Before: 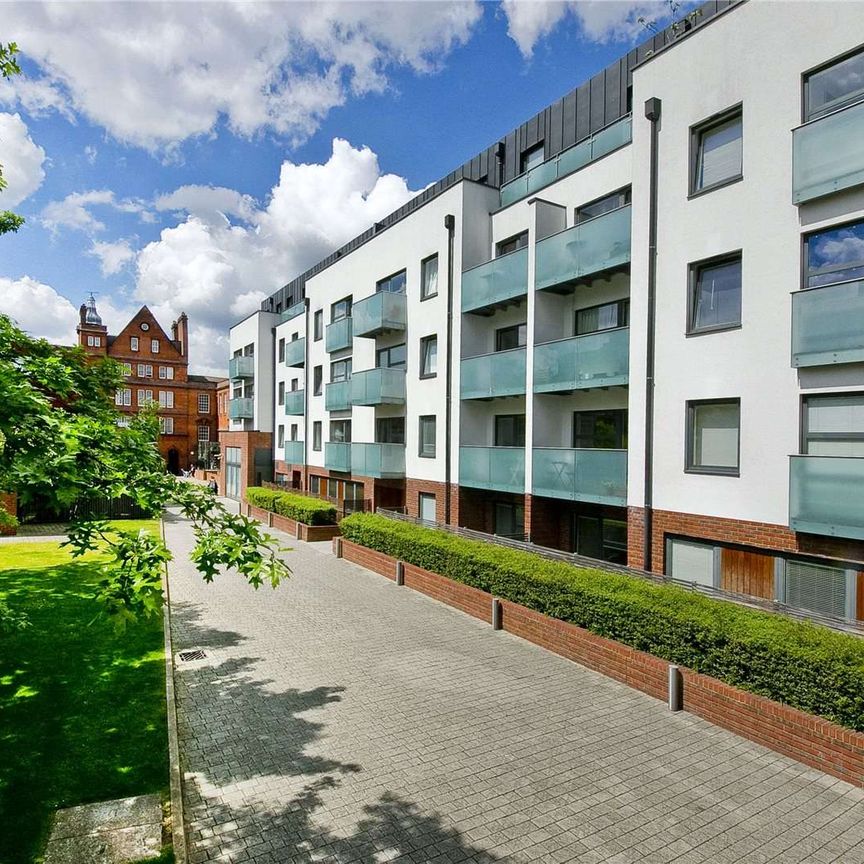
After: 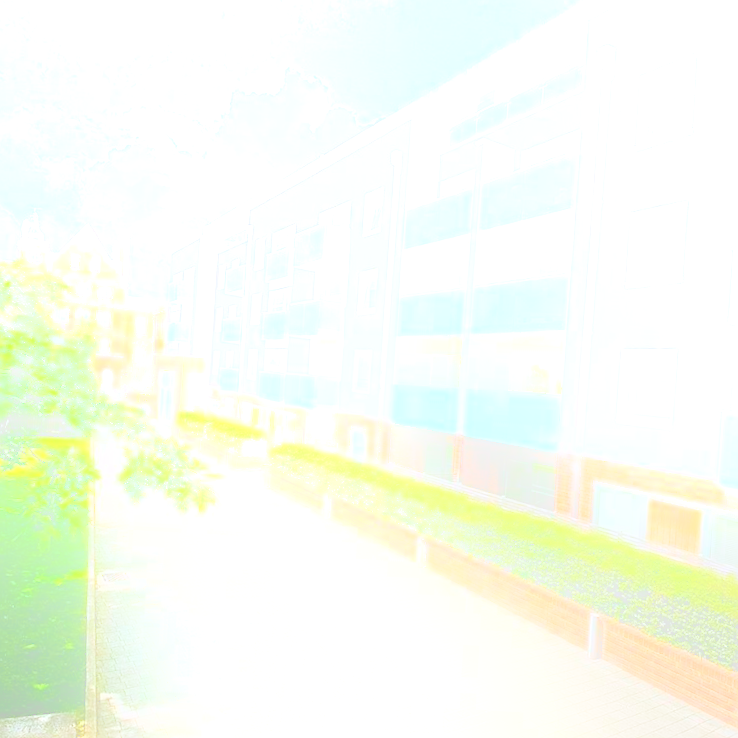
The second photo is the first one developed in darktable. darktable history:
bloom: size 25%, threshold 5%, strength 90%
crop and rotate: angle -3.27°, left 5.211%, top 5.211%, right 4.607%, bottom 4.607%
sharpen: on, module defaults
white balance: red 0.984, blue 1.059
